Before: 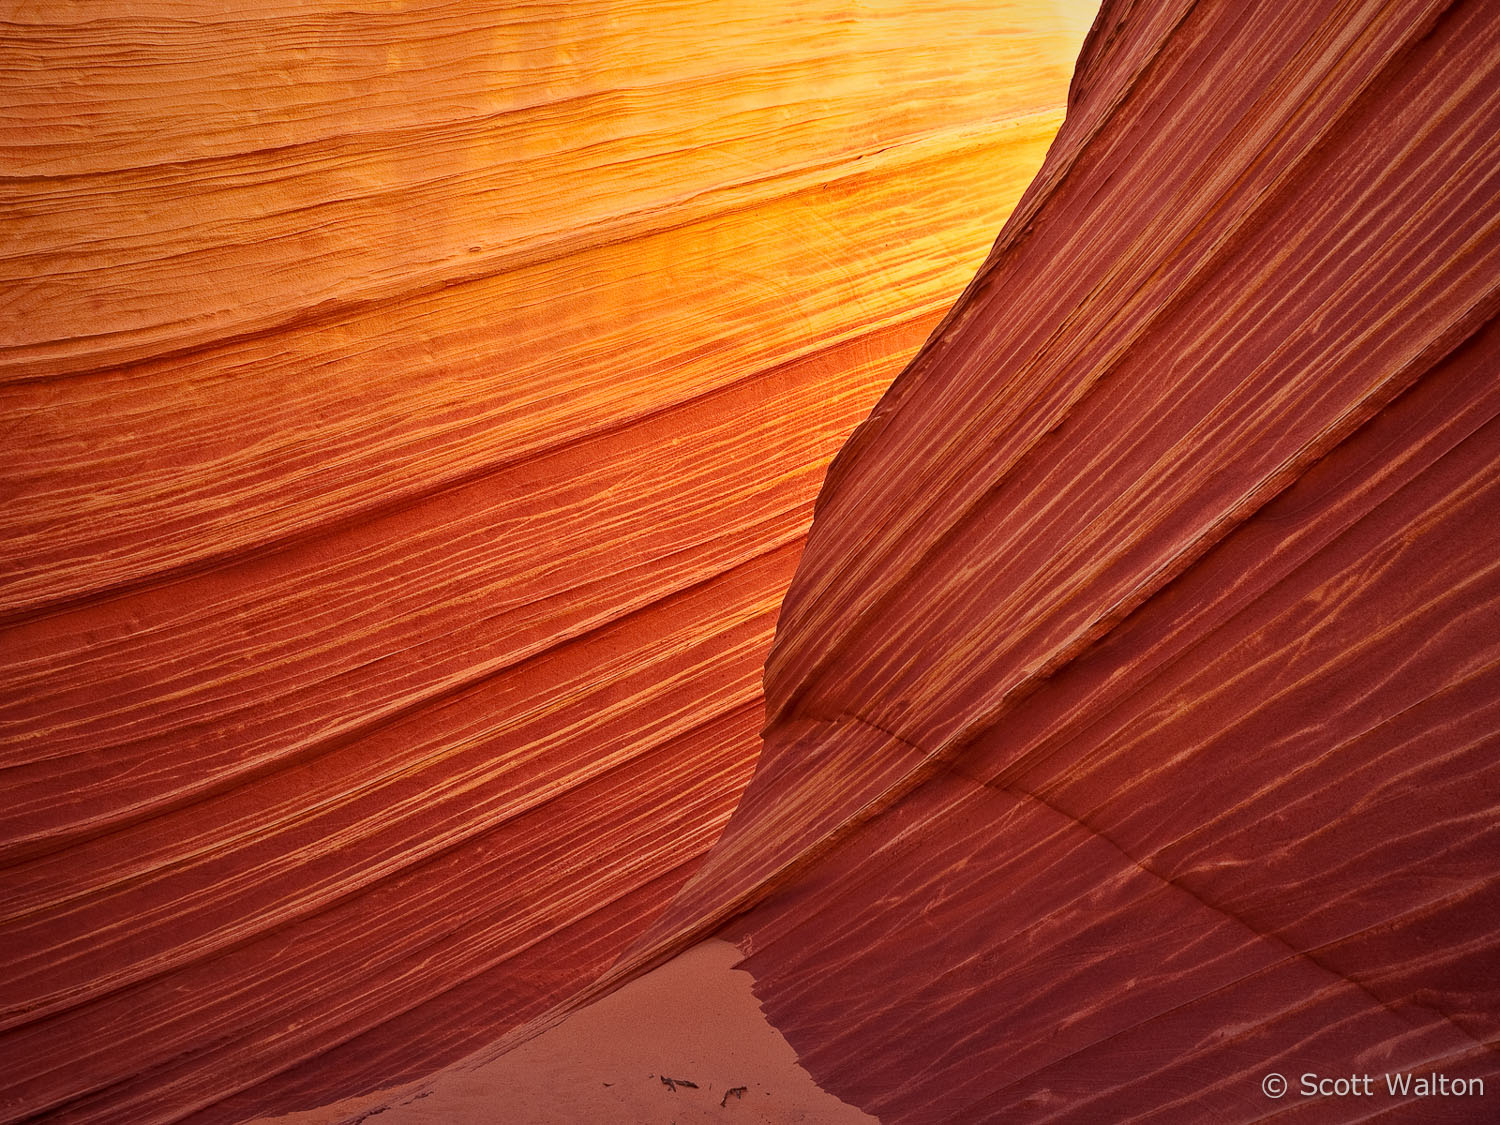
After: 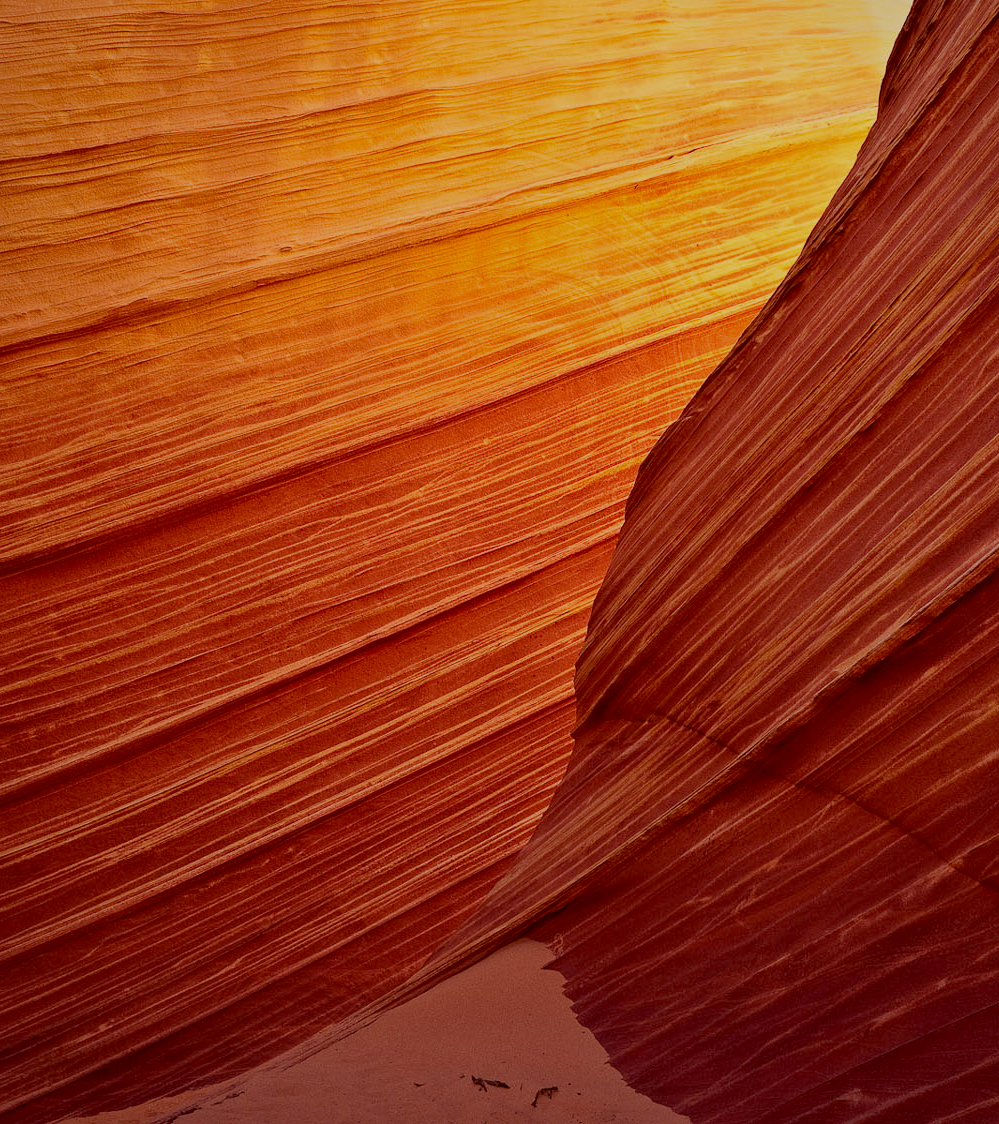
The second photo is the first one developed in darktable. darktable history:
crop and rotate: left 12.648%, right 20.685%
exposure: black level correction 0.011, exposure -0.478 EV, compensate highlight preservation false
